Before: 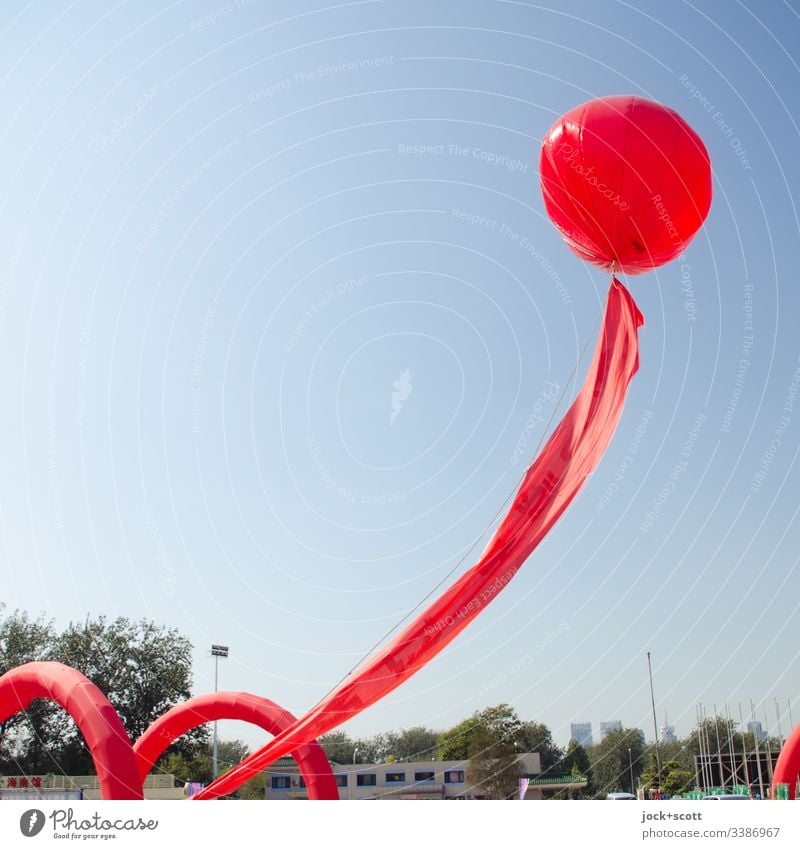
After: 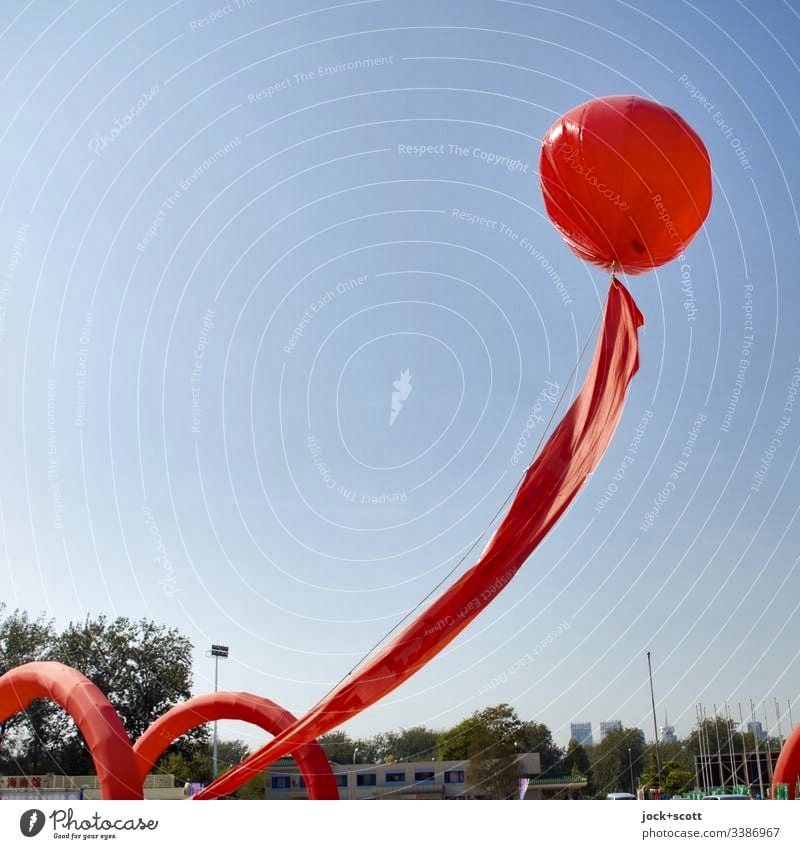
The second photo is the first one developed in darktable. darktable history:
local contrast: mode bilateral grid, contrast 25, coarseness 60, detail 151%, midtone range 0.2
color contrast: green-magenta contrast 0.8, blue-yellow contrast 1.1, unbound 0
shadows and highlights: low approximation 0.01, soften with gaussian
